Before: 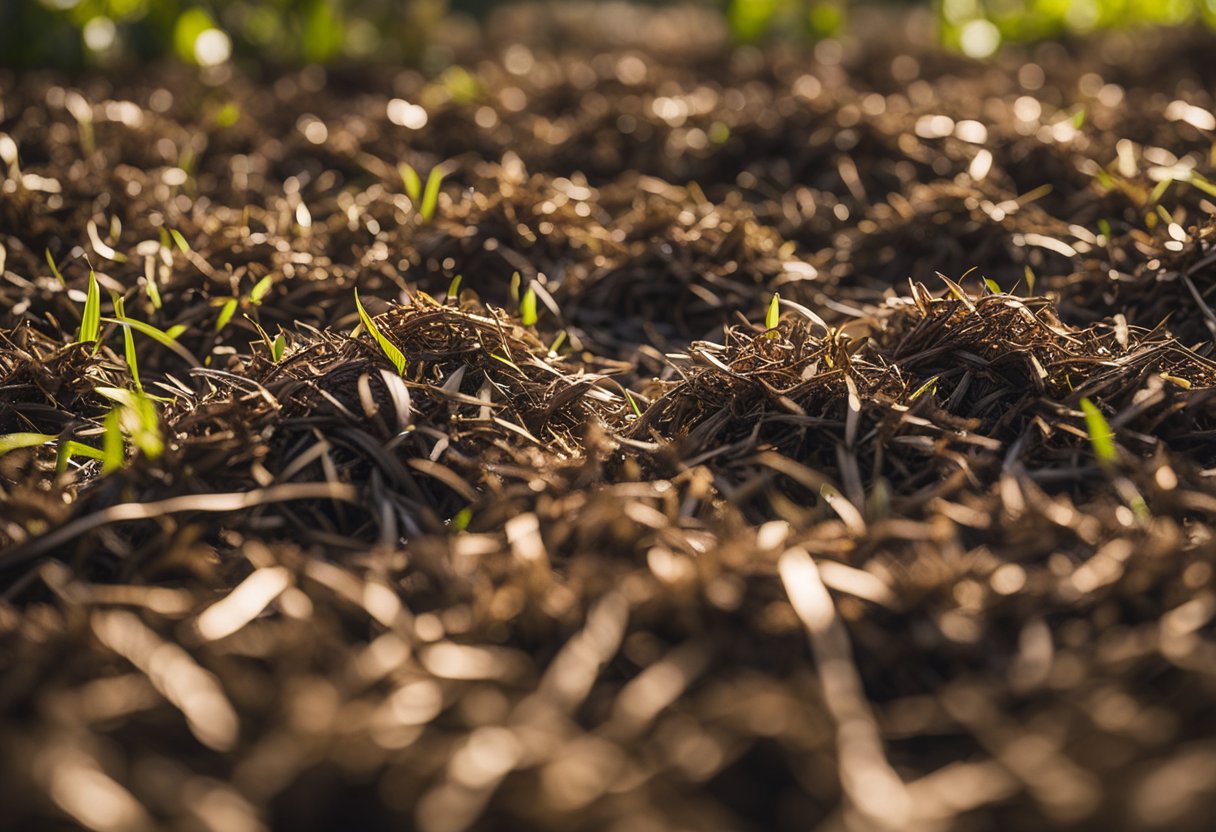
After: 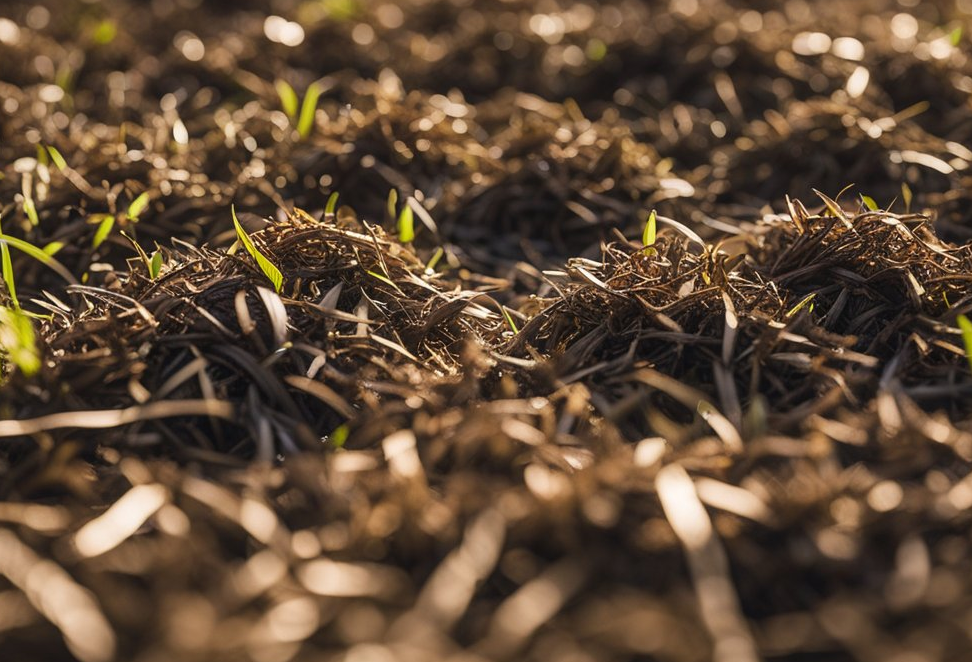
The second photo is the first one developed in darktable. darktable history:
crop and rotate: left 10.189%, top 9.992%, right 9.834%, bottom 10.38%
